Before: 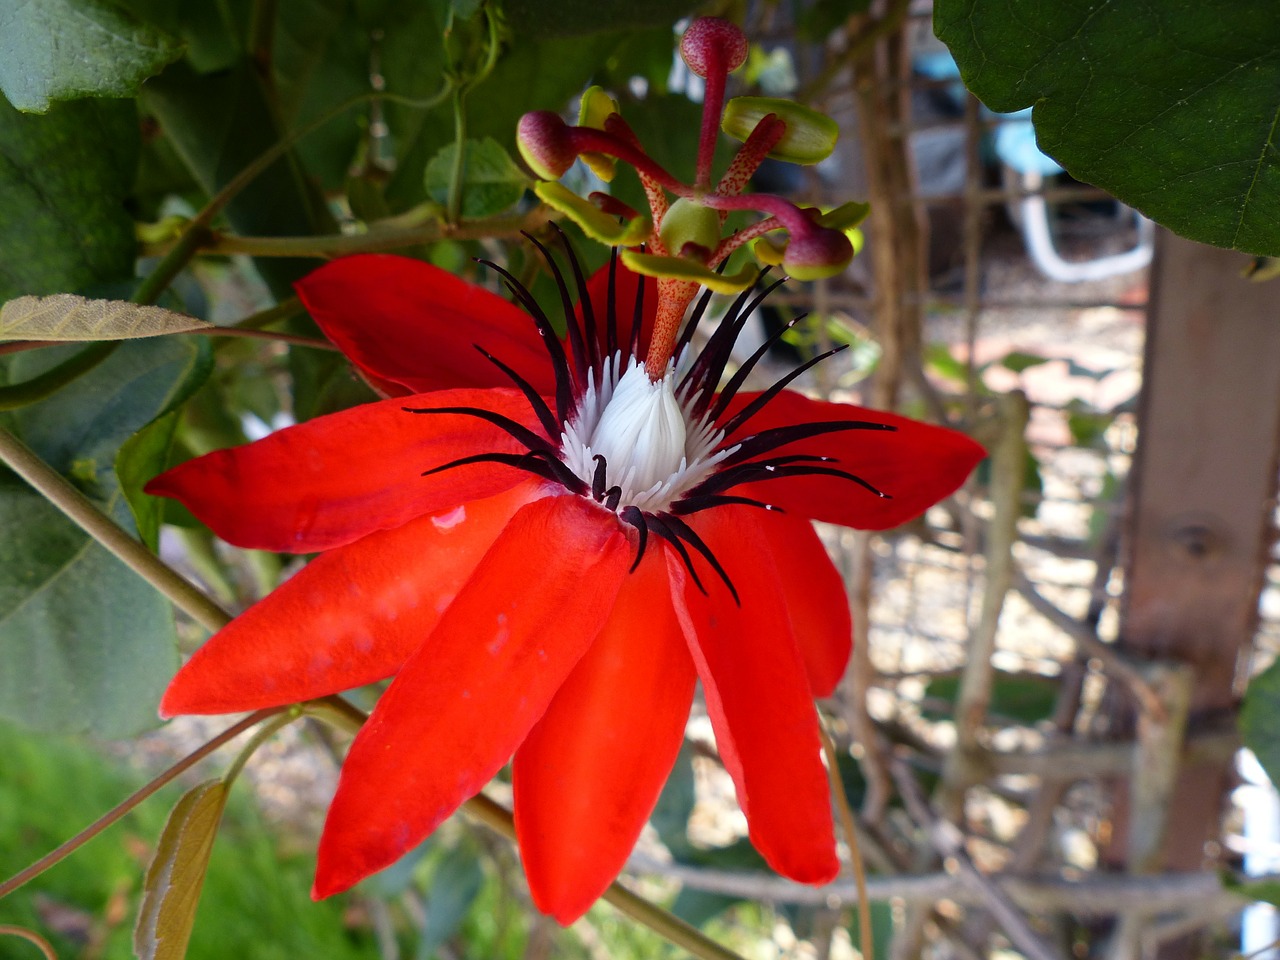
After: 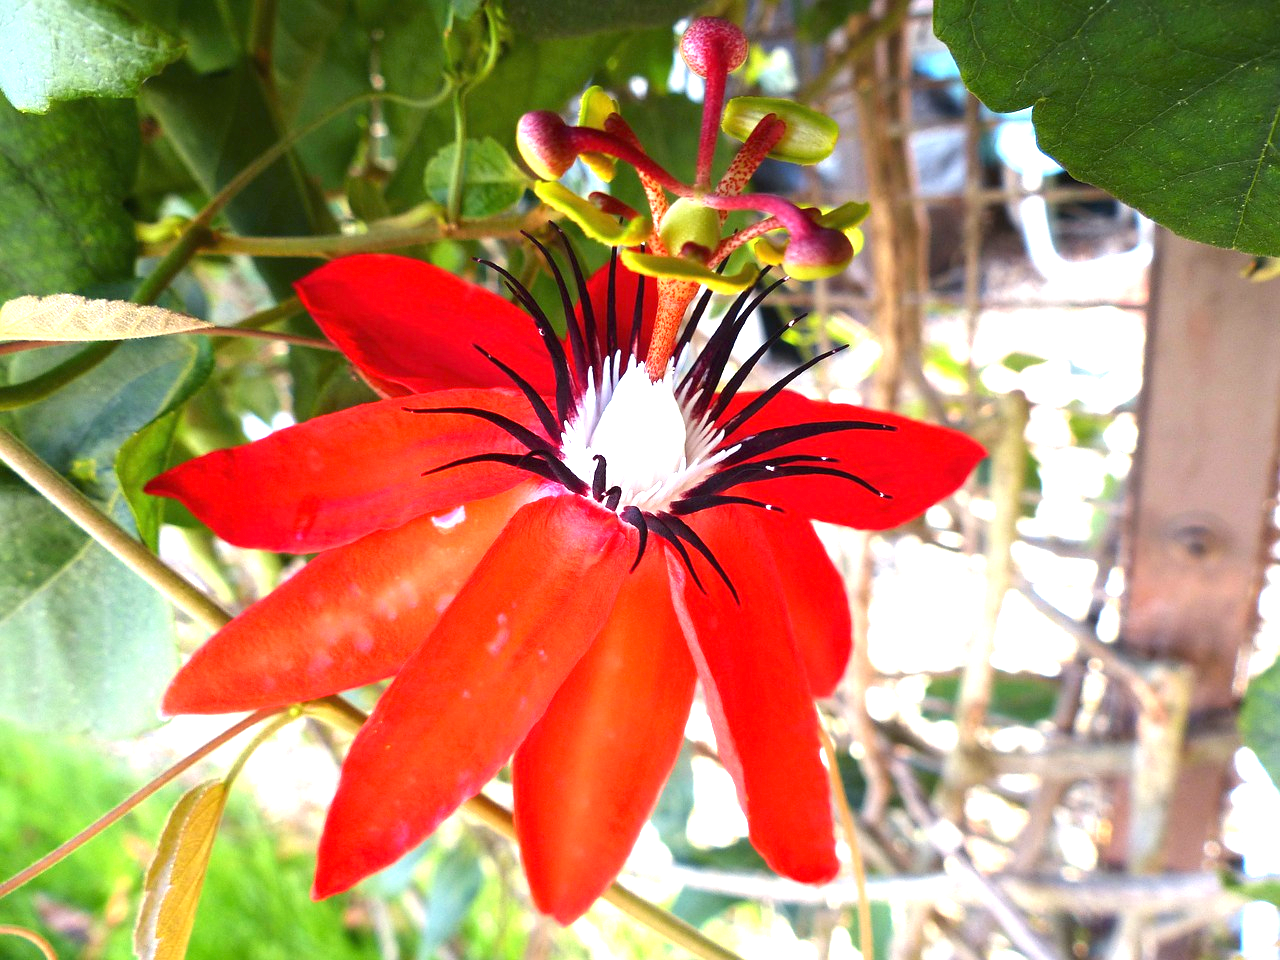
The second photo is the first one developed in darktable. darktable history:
exposure: black level correction 0, exposure 1.917 EV, compensate highlight preservation false
